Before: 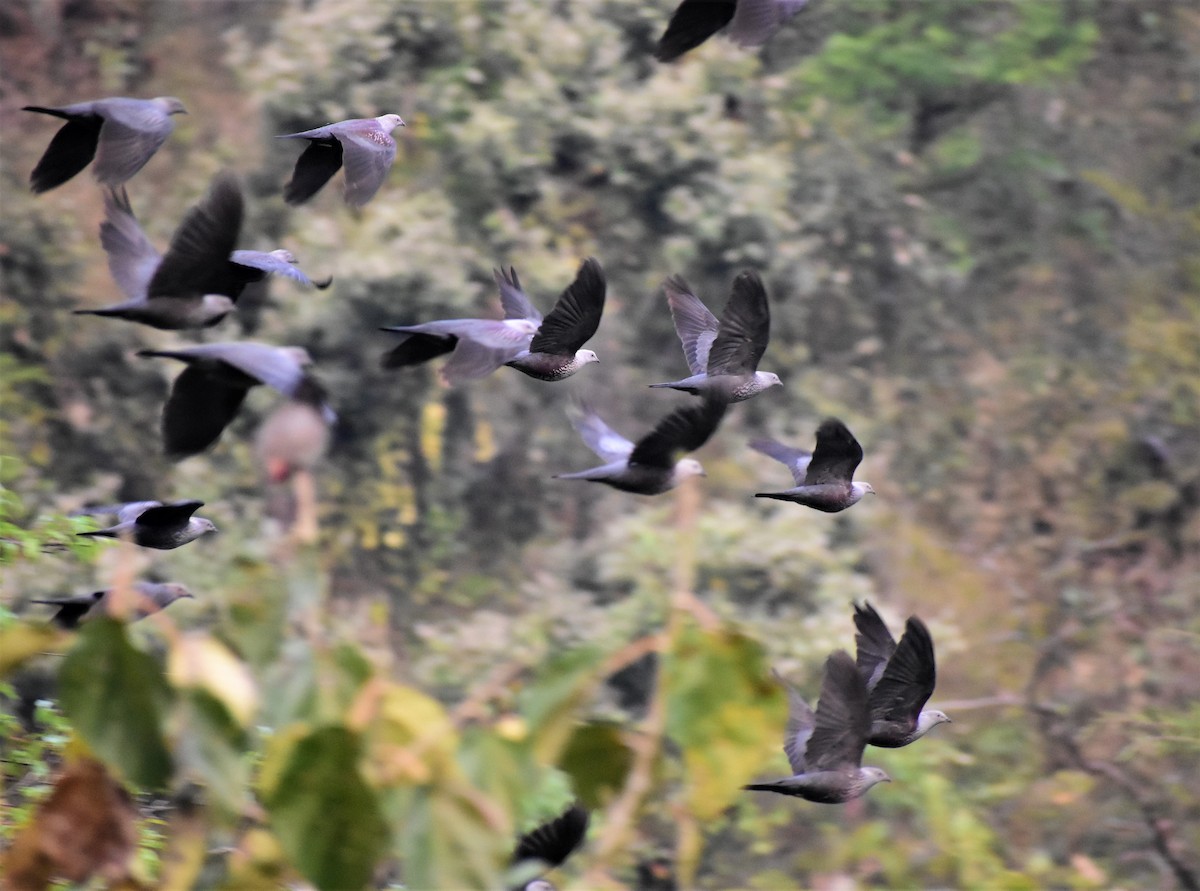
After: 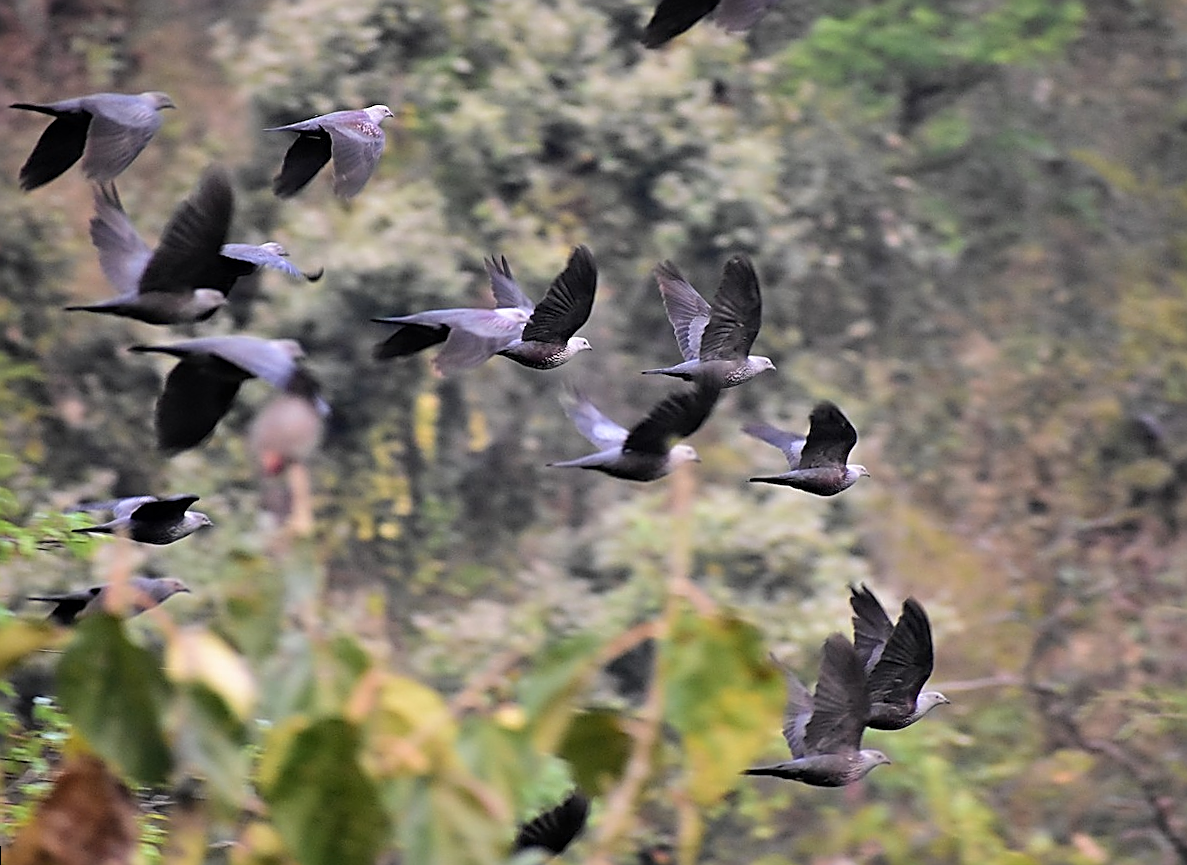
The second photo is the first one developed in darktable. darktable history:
sharpen: radius 1.685, amount 1.294
rotate and perspective: rotation -1°, crop left 0.011, crop right 0.989, crop top 0.025, crop bottom 0.975
